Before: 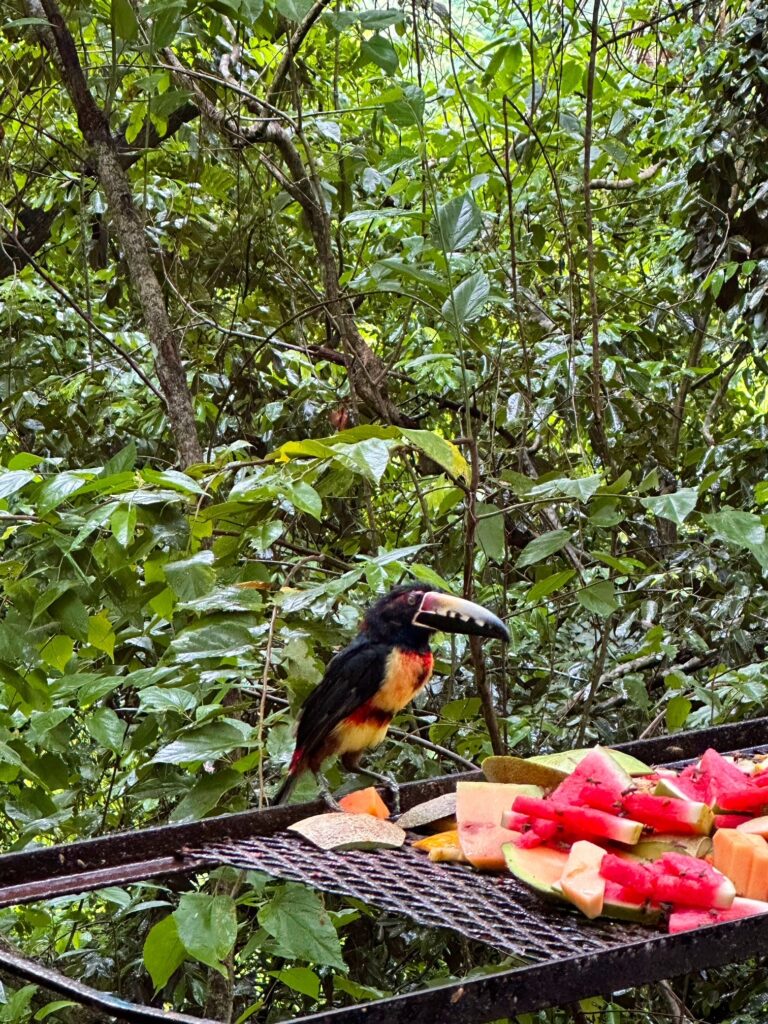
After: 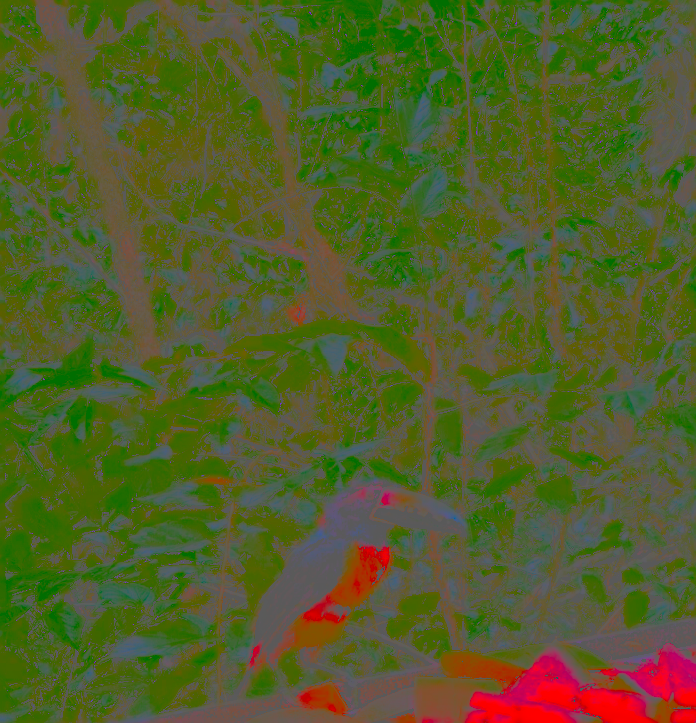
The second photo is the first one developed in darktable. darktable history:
filmic rgb: black relative exposure -8.79 EV, white relative exposure 4.97 EV, threshold 5.95 EV, target black luminance 0%, hardness 3.78, latitude 66.17%, contrast 0.833, shadows ↔ highlights balance 19.27%, enable highlight reconstruction true
color zones: curves: ch1 [(0.25, 0.5) (0.747, 0.71)]
sharpen: amount 1.847
local contrast: mode bilateral grid, contrast 31, coarseness 24, midtone range 0.2
contrast brightness saturation: contrast -0.984, brightness -0.179, saturation 0.755
crop: left 5.469%, top 10.285%, right 3.83%, bottom 19.082%
exposure: black level correction -0.002, exposure 0.529 EV, compensate exposure bias true, compensate highlight preservation false
